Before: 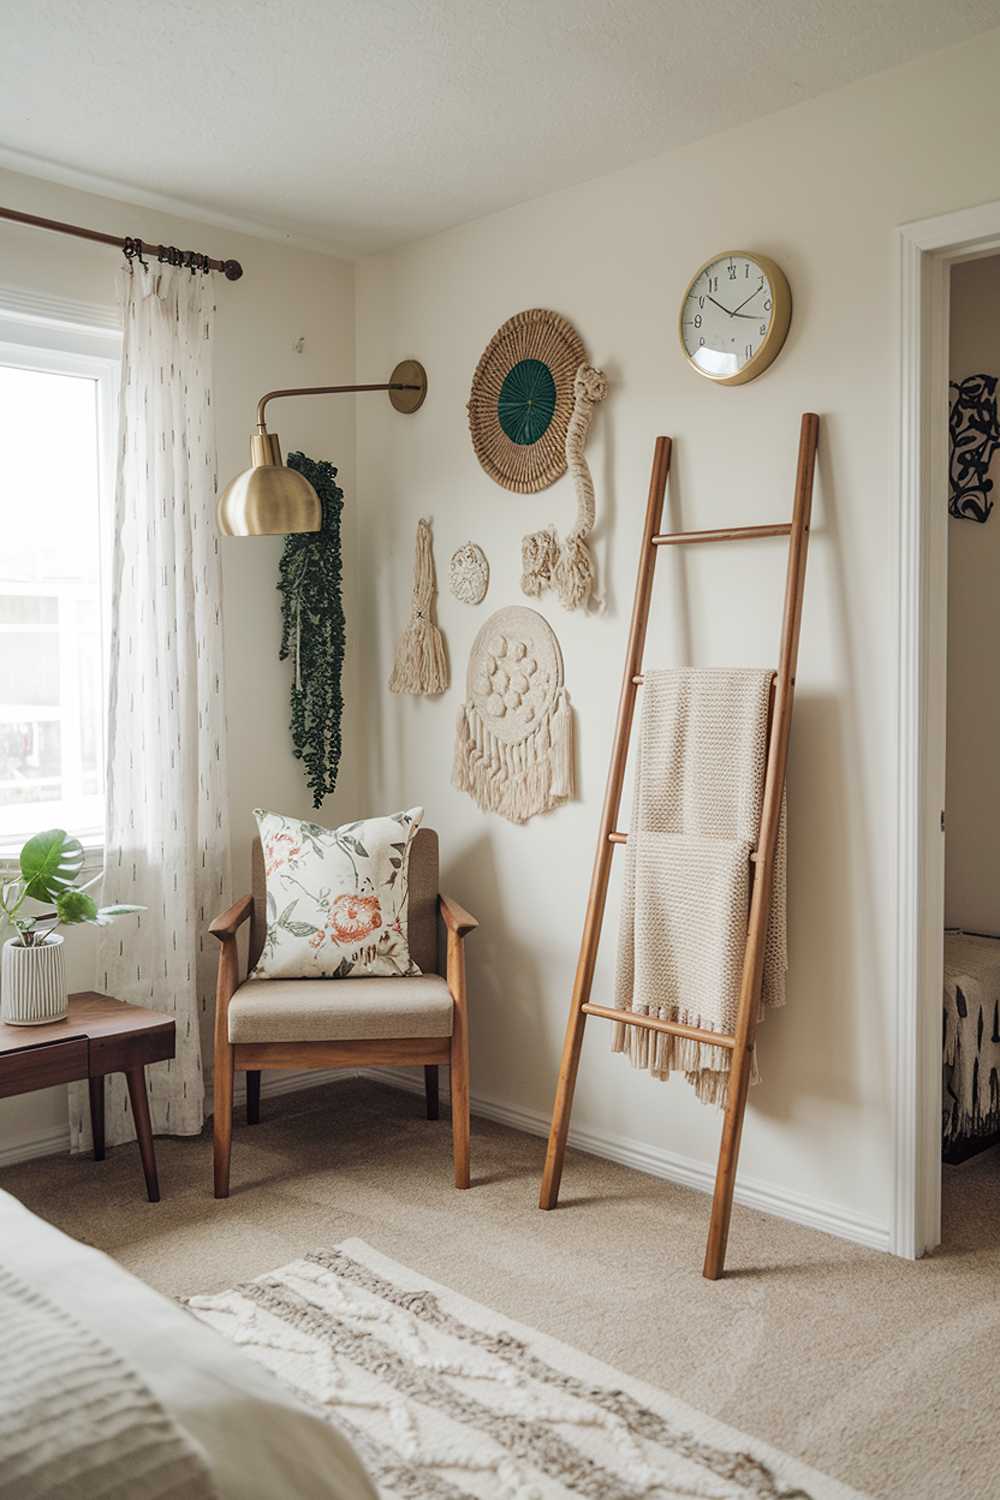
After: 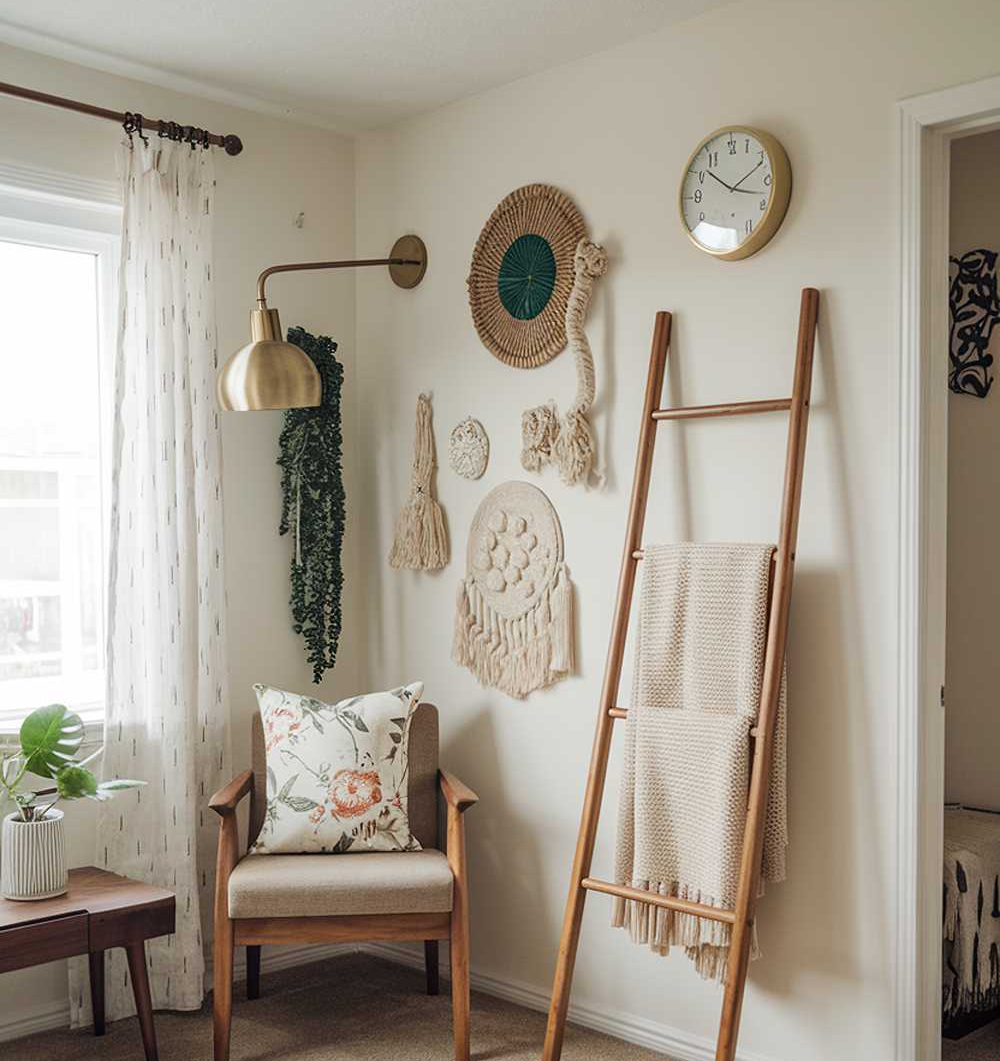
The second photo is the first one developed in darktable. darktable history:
crop and rotate: top 8.387%, bottom 20.837%
